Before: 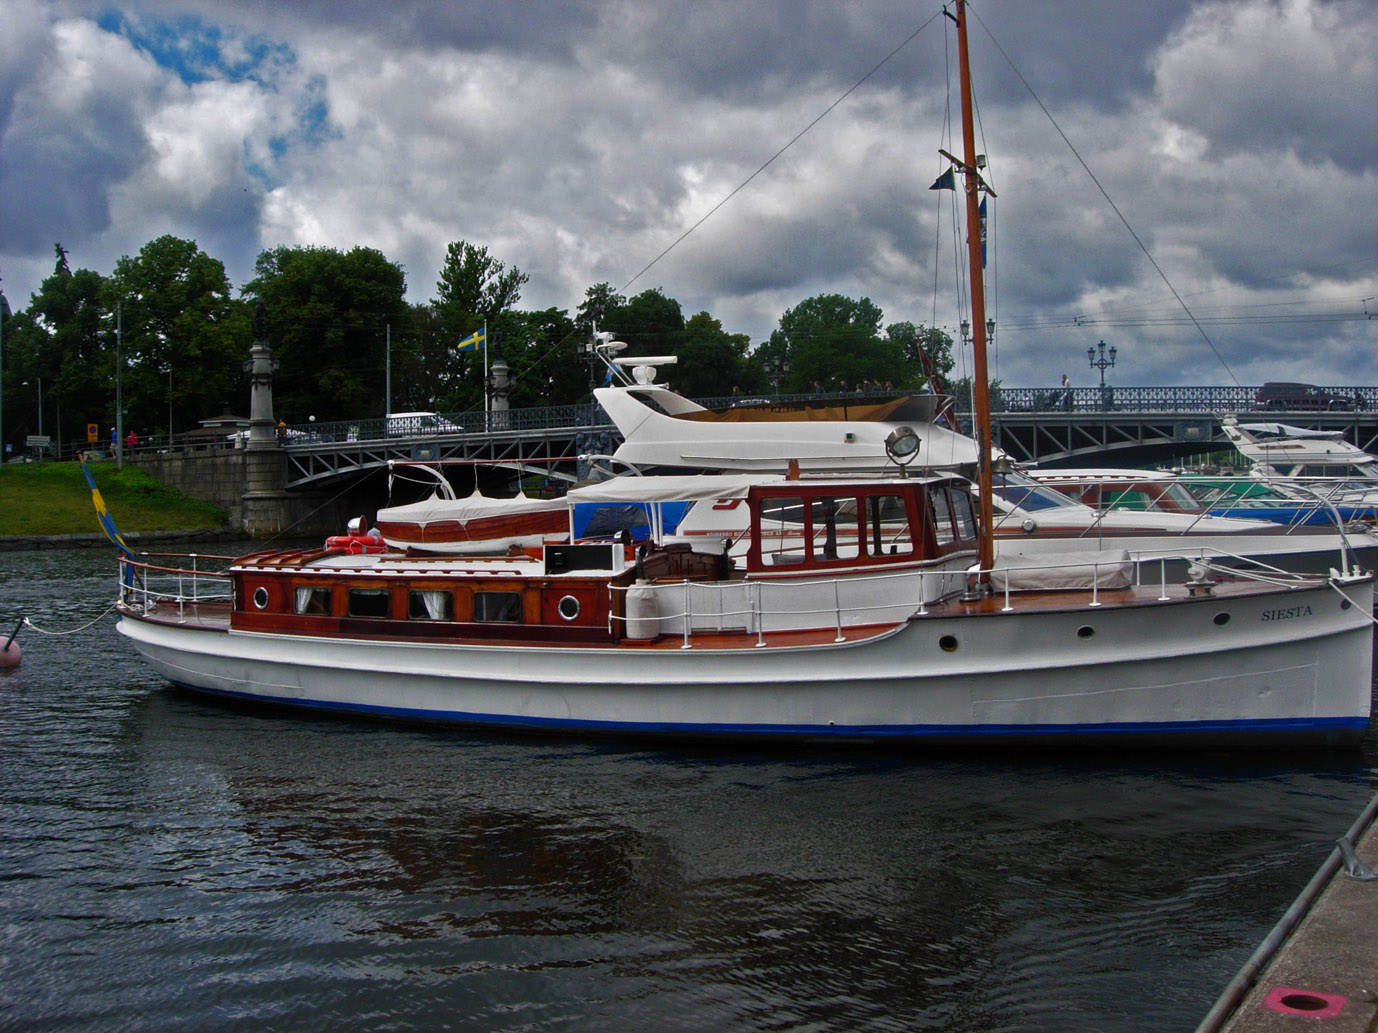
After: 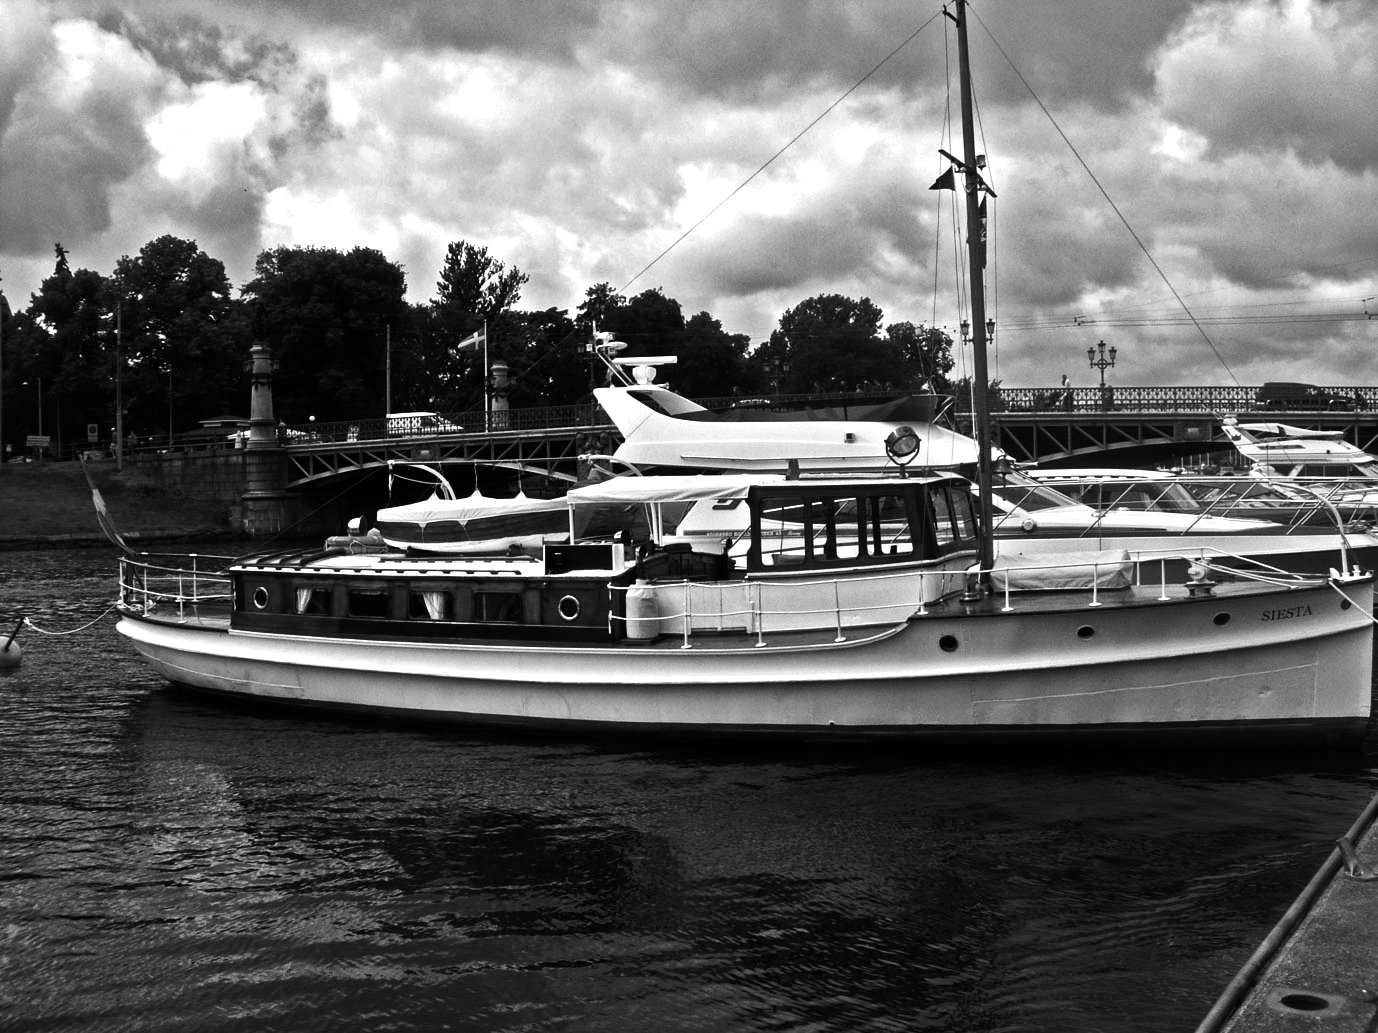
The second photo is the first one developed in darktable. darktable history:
contrast brightness saturation: saturation -1
tone equalizer: -8 EV -1.08 EV, -7 EV -1.01 EV, -6 EV -0.867 EV, -5 EV -0.578 EV, -3 EV 0.578 EV, -2 EV 0.867 EV, -1 EV 1.01 EV, +0 EV 1.08 EV, edges refinement/feathering 500, mask exposure compensation -1.57 EV, preserve details no
